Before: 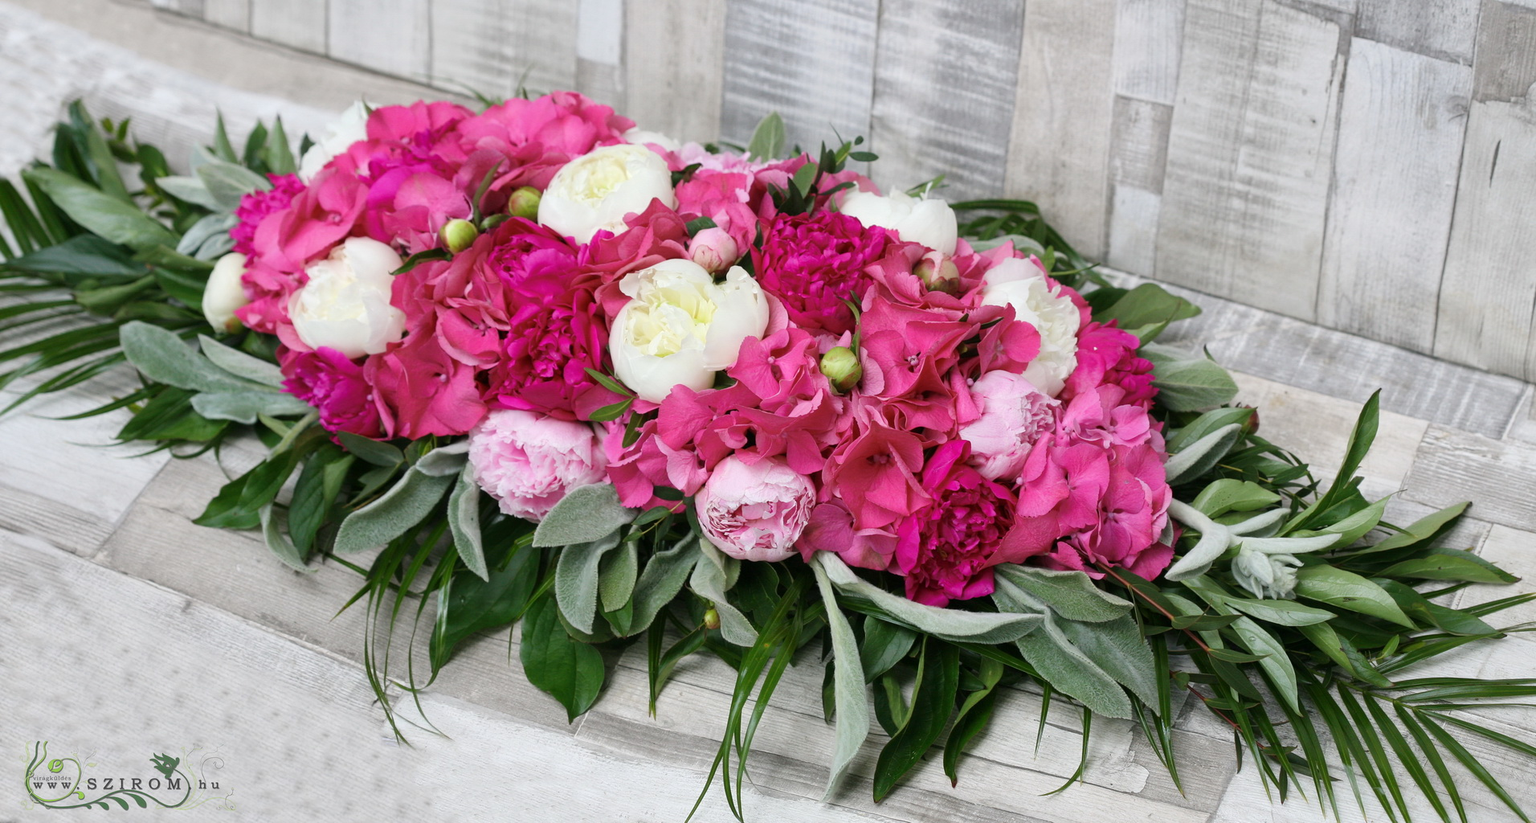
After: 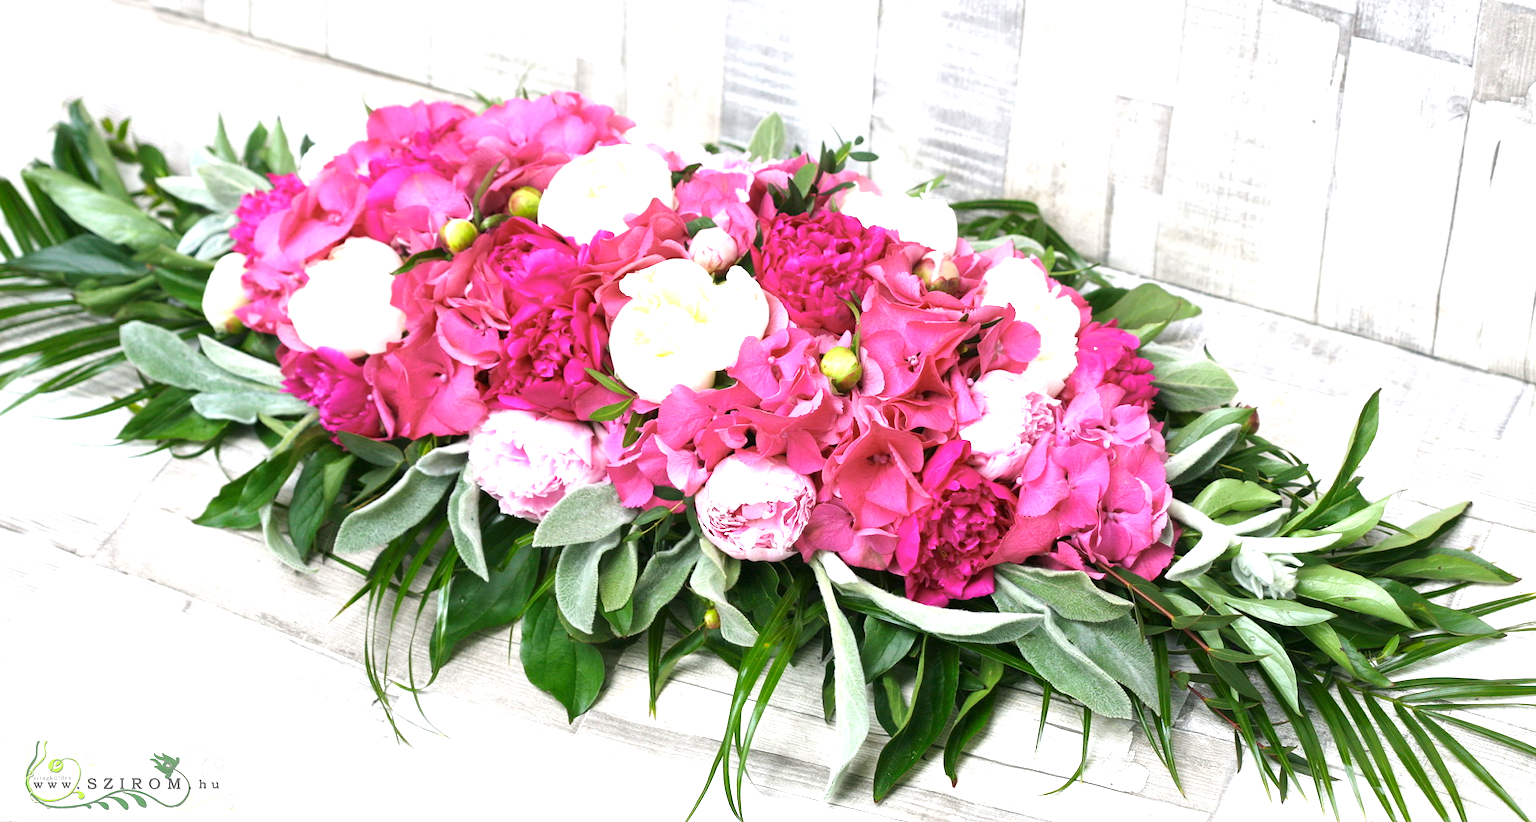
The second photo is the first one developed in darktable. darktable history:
exposure: exposure 1.203 EV, compensate highlight preservation false
color zones: curves: ch1 [(0, 0.708) (0.088, 0.648) (0.245, 0.187) (0.429, 0.326) (0.571, 0.498) (0.714, 0.5) (0.857, 0.5) (1, 0.708)], mix -122.52%
